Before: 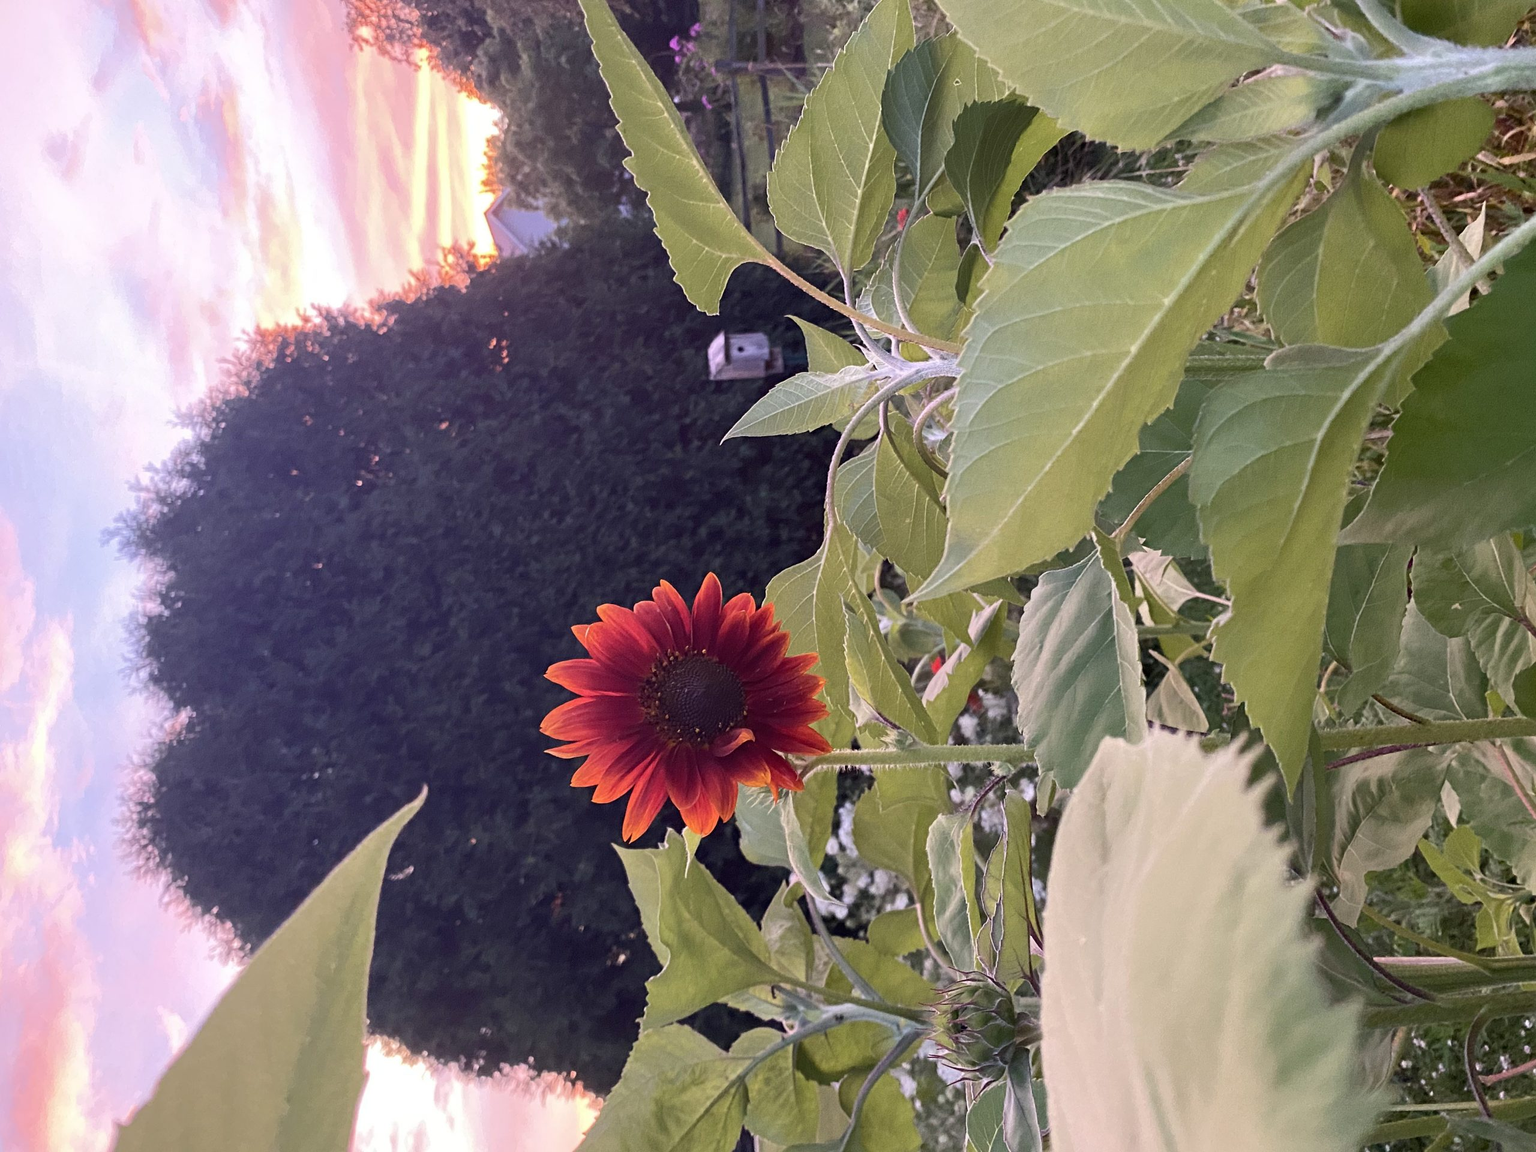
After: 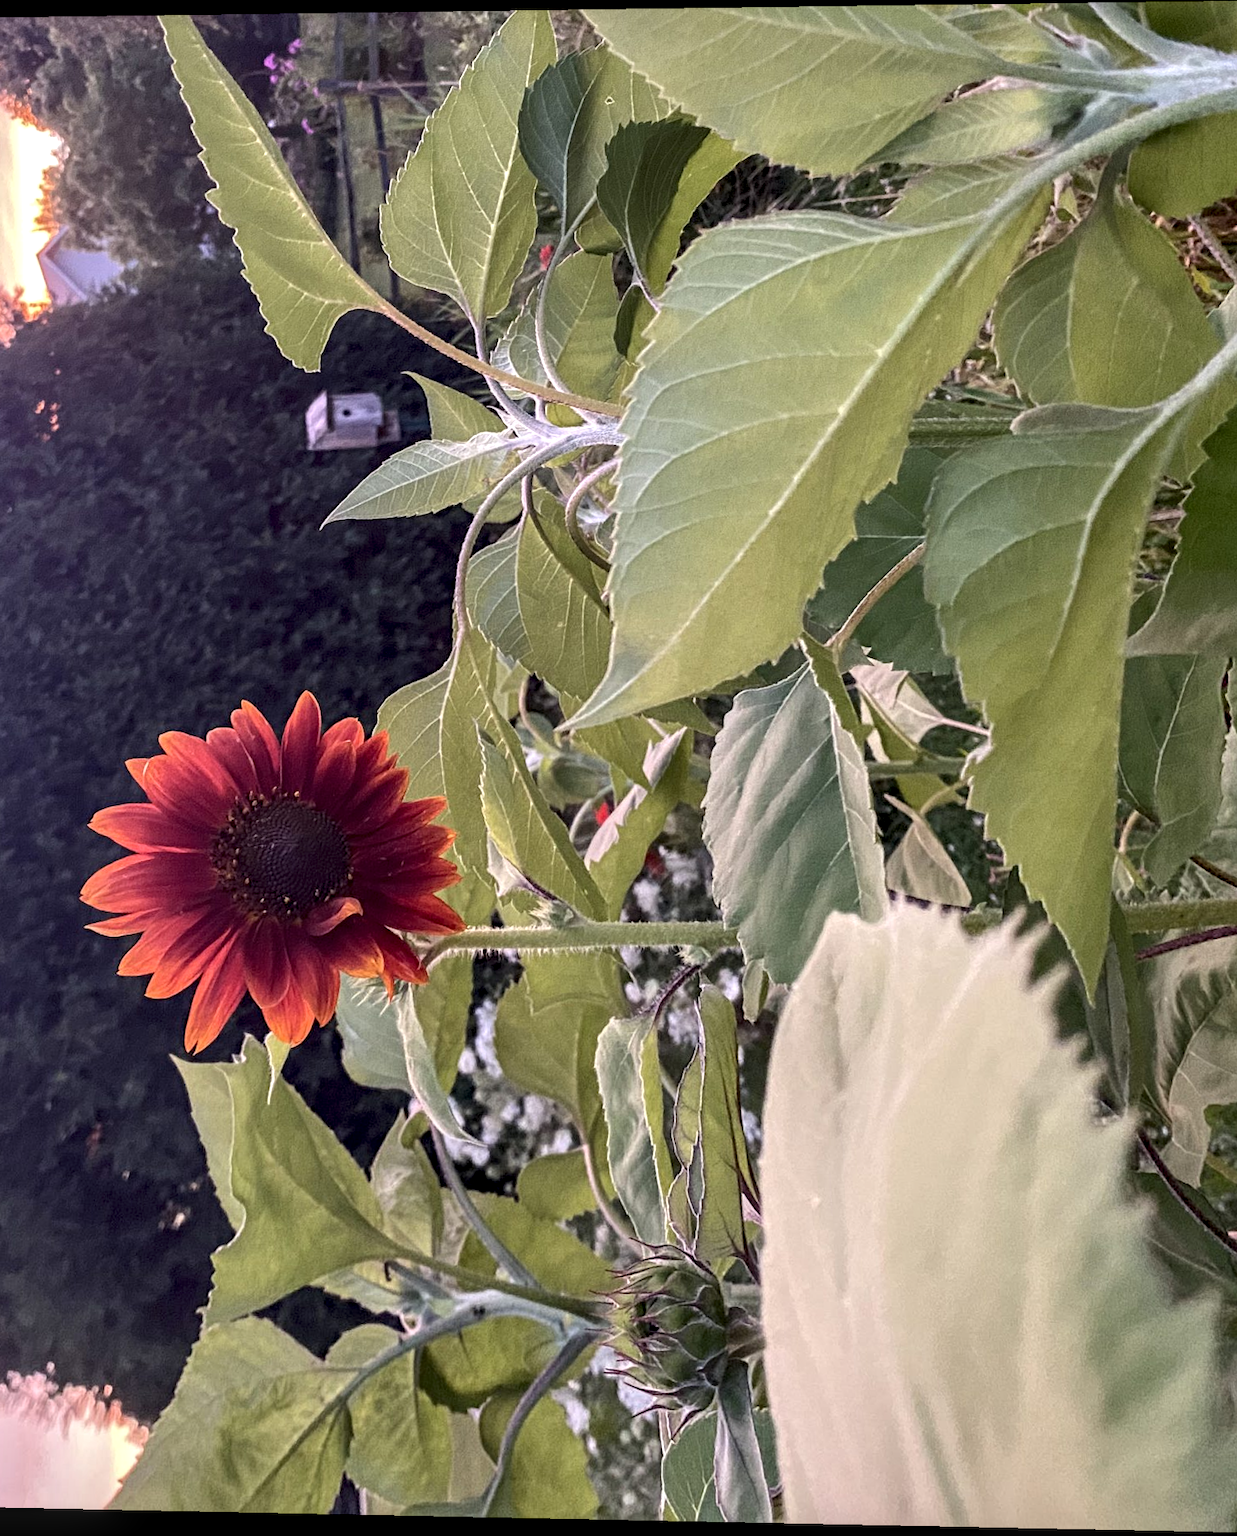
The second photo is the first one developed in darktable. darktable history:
rotate and perspective: rotation 0.128°, lens shift (vertical) -0.181, lens shift (horizontal) -0.044, shear 0.001, automatic cropping off
crop: left 31.458%, top 0%, right 11.876%
local contrast: detail 150%
